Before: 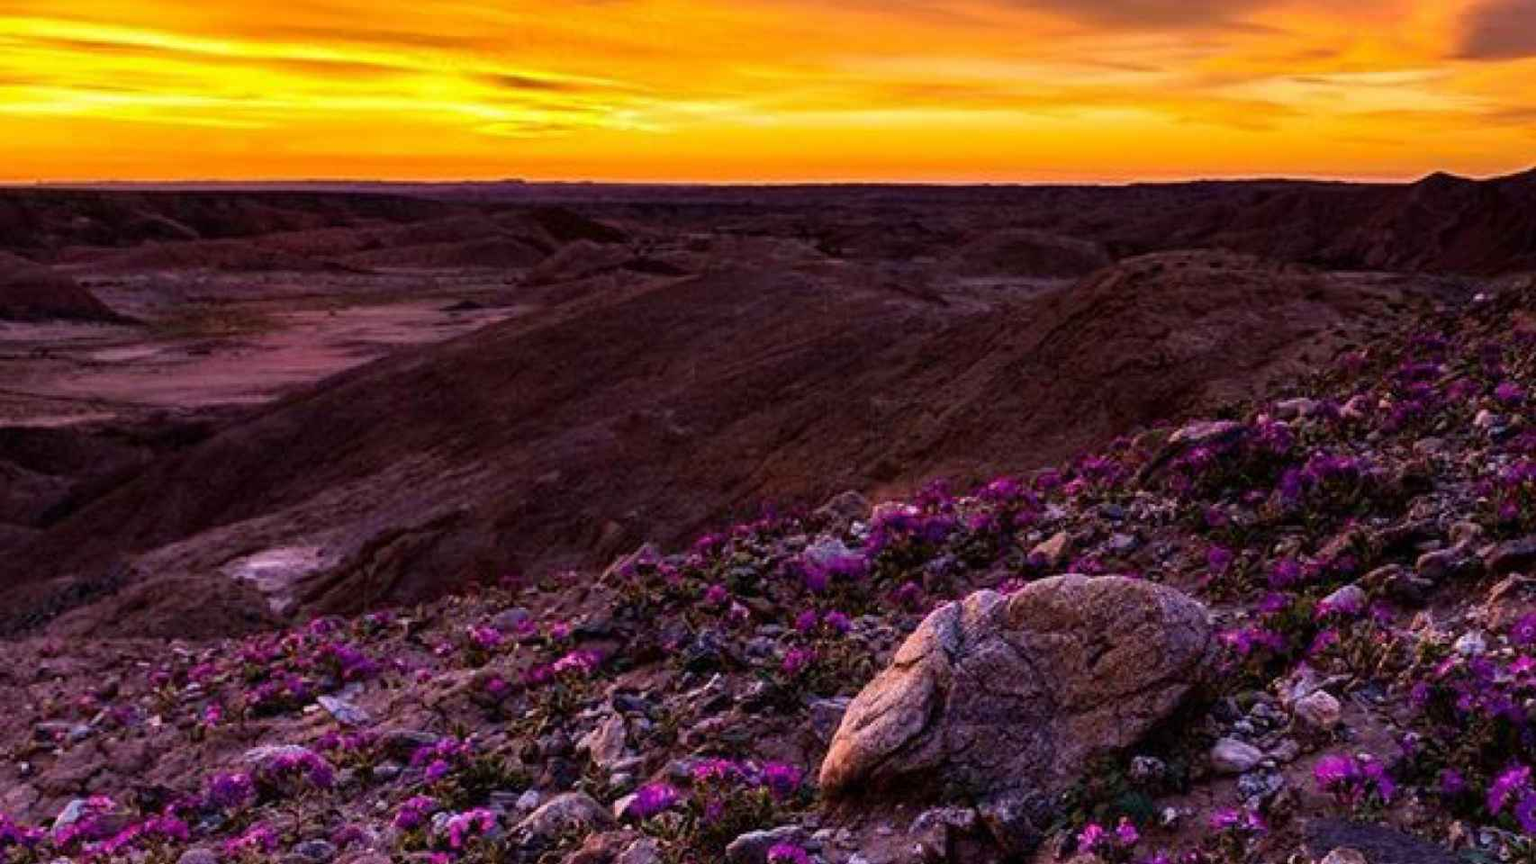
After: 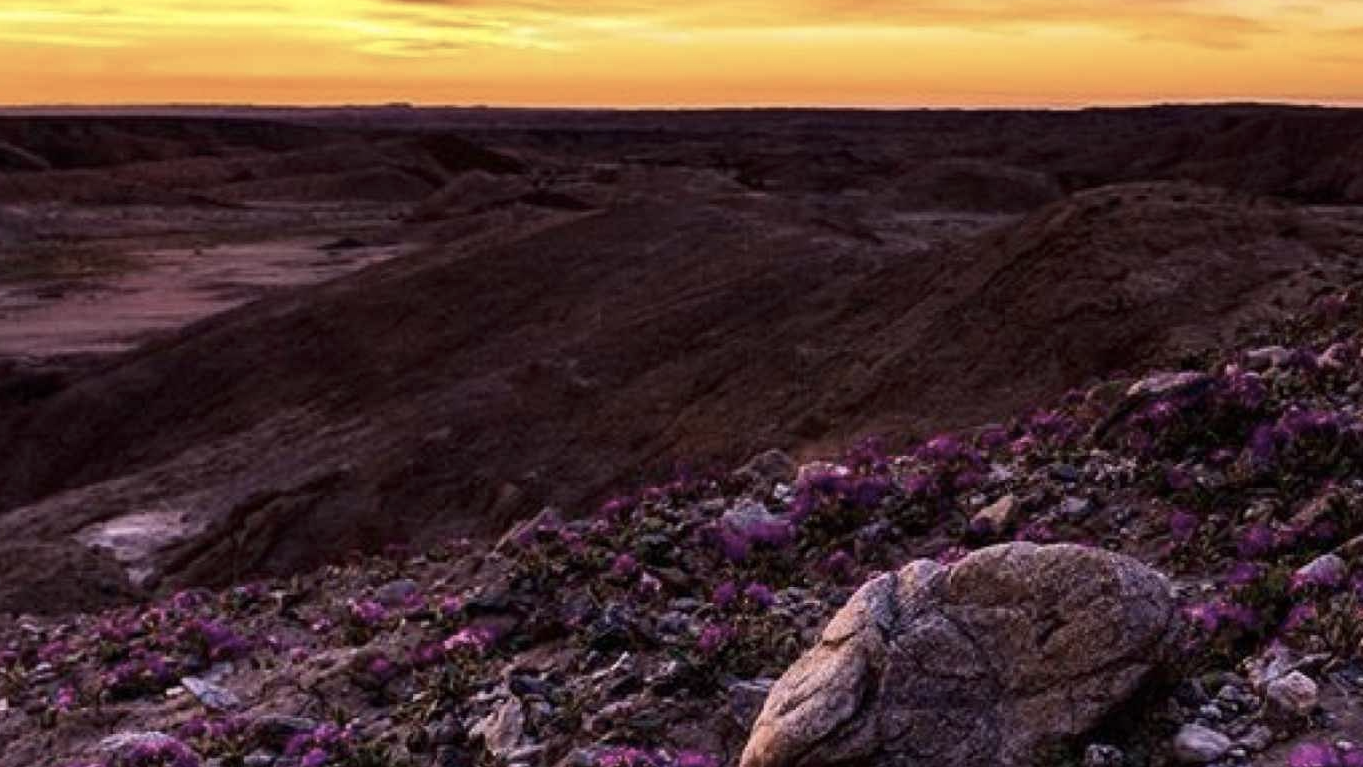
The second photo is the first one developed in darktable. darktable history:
contrast brightness saturation: contrast 0.1, saturation -0.36
crop and rotate: left 10.071%, top 10.071%, right 10.02%, bottom 10.02%
